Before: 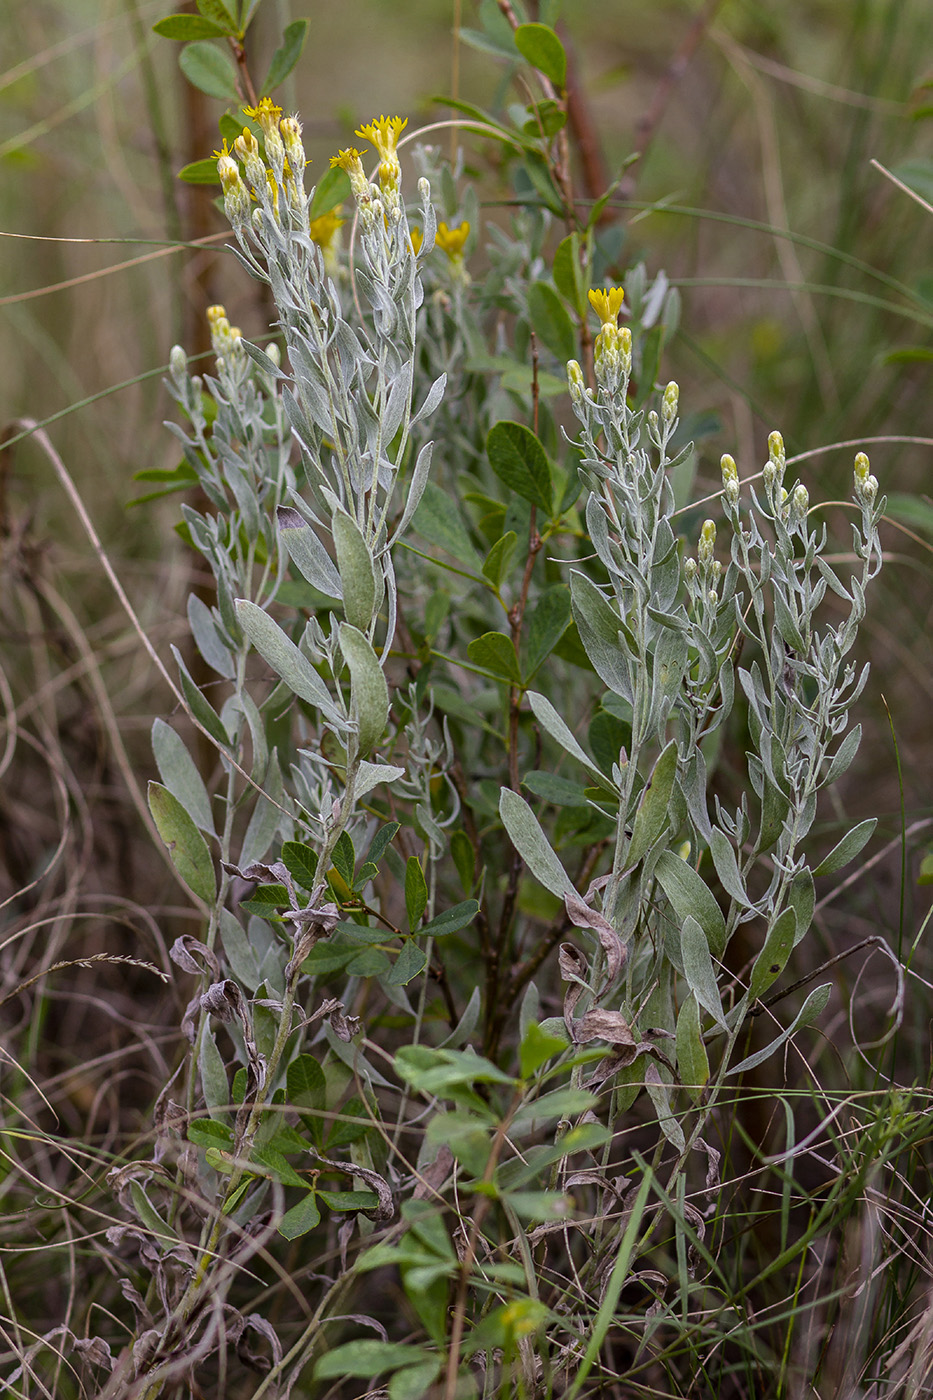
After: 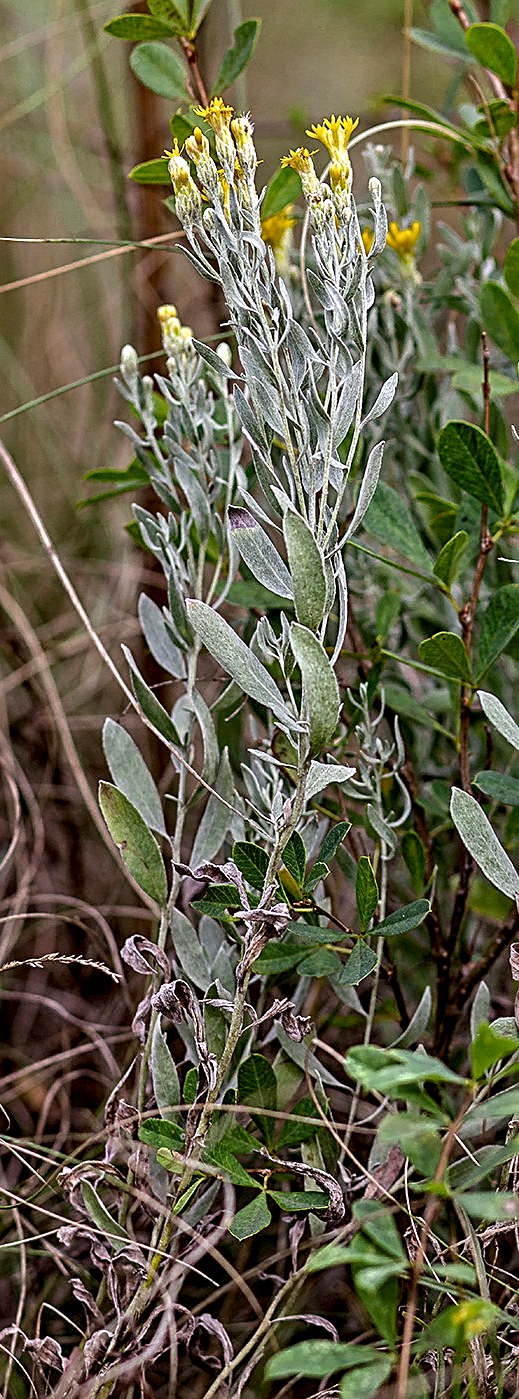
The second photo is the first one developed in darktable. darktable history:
crop: left 5.299%, right 38.969%
sharpen: on, module defaults
contrast equalizer: y [[0.5, 0.542, 0.583, 0.625, 0.667, 0.708], [0.5 ×6], [0.5 ×6], [0 ×6], [0 ×6]]
